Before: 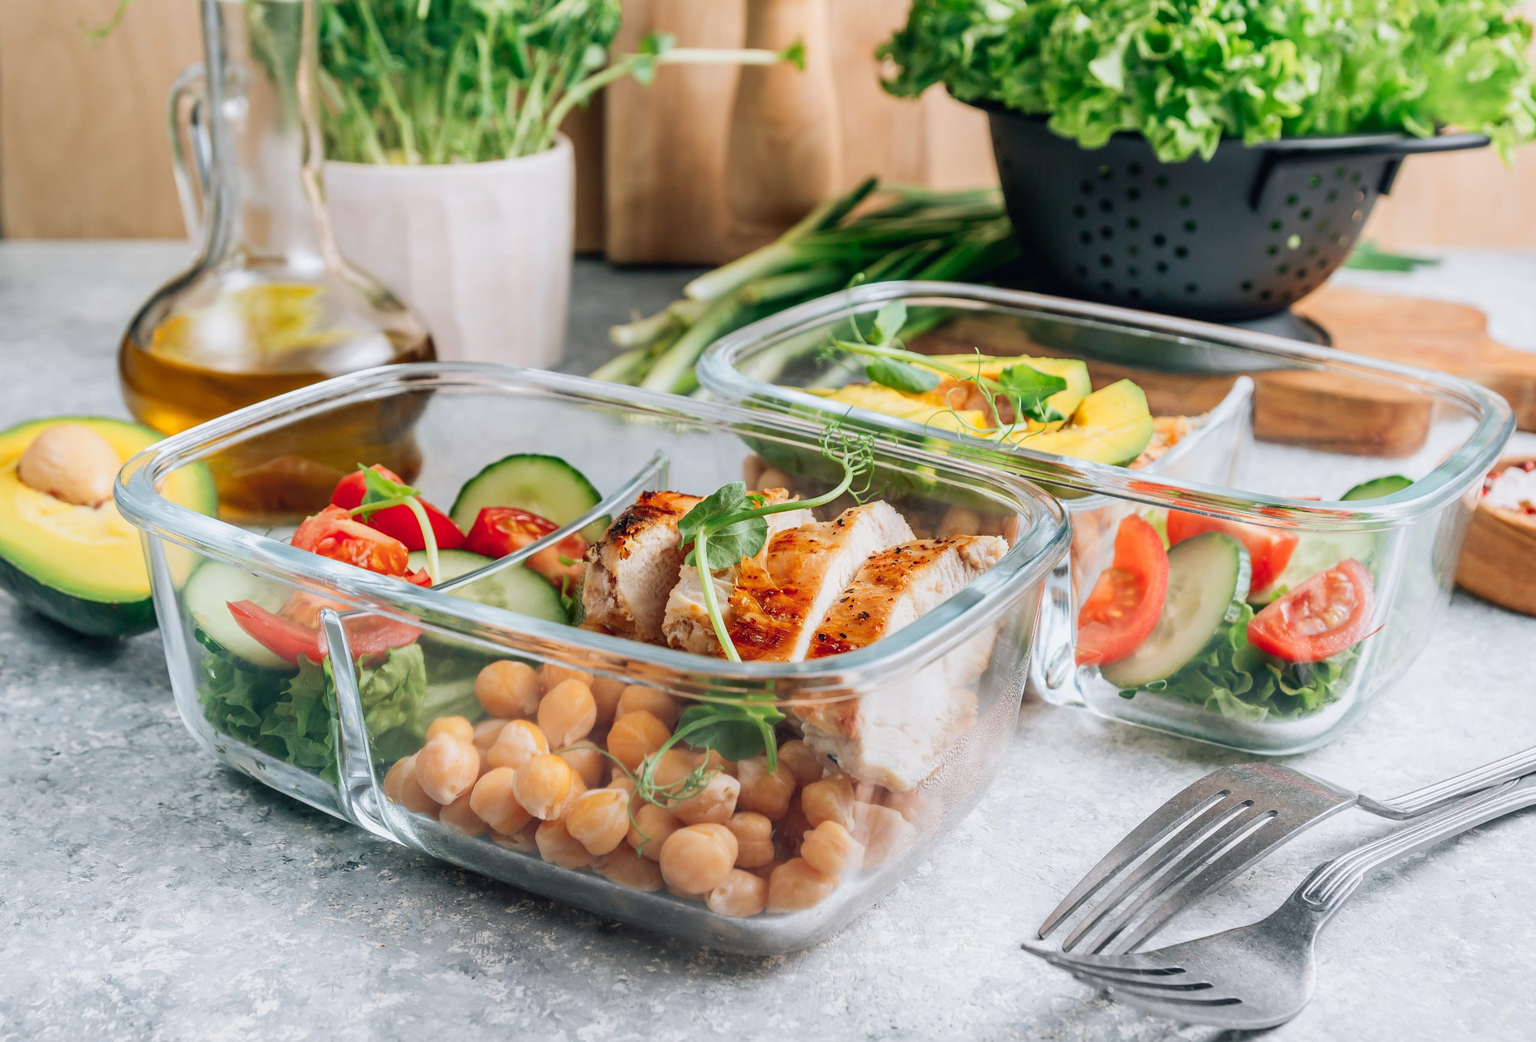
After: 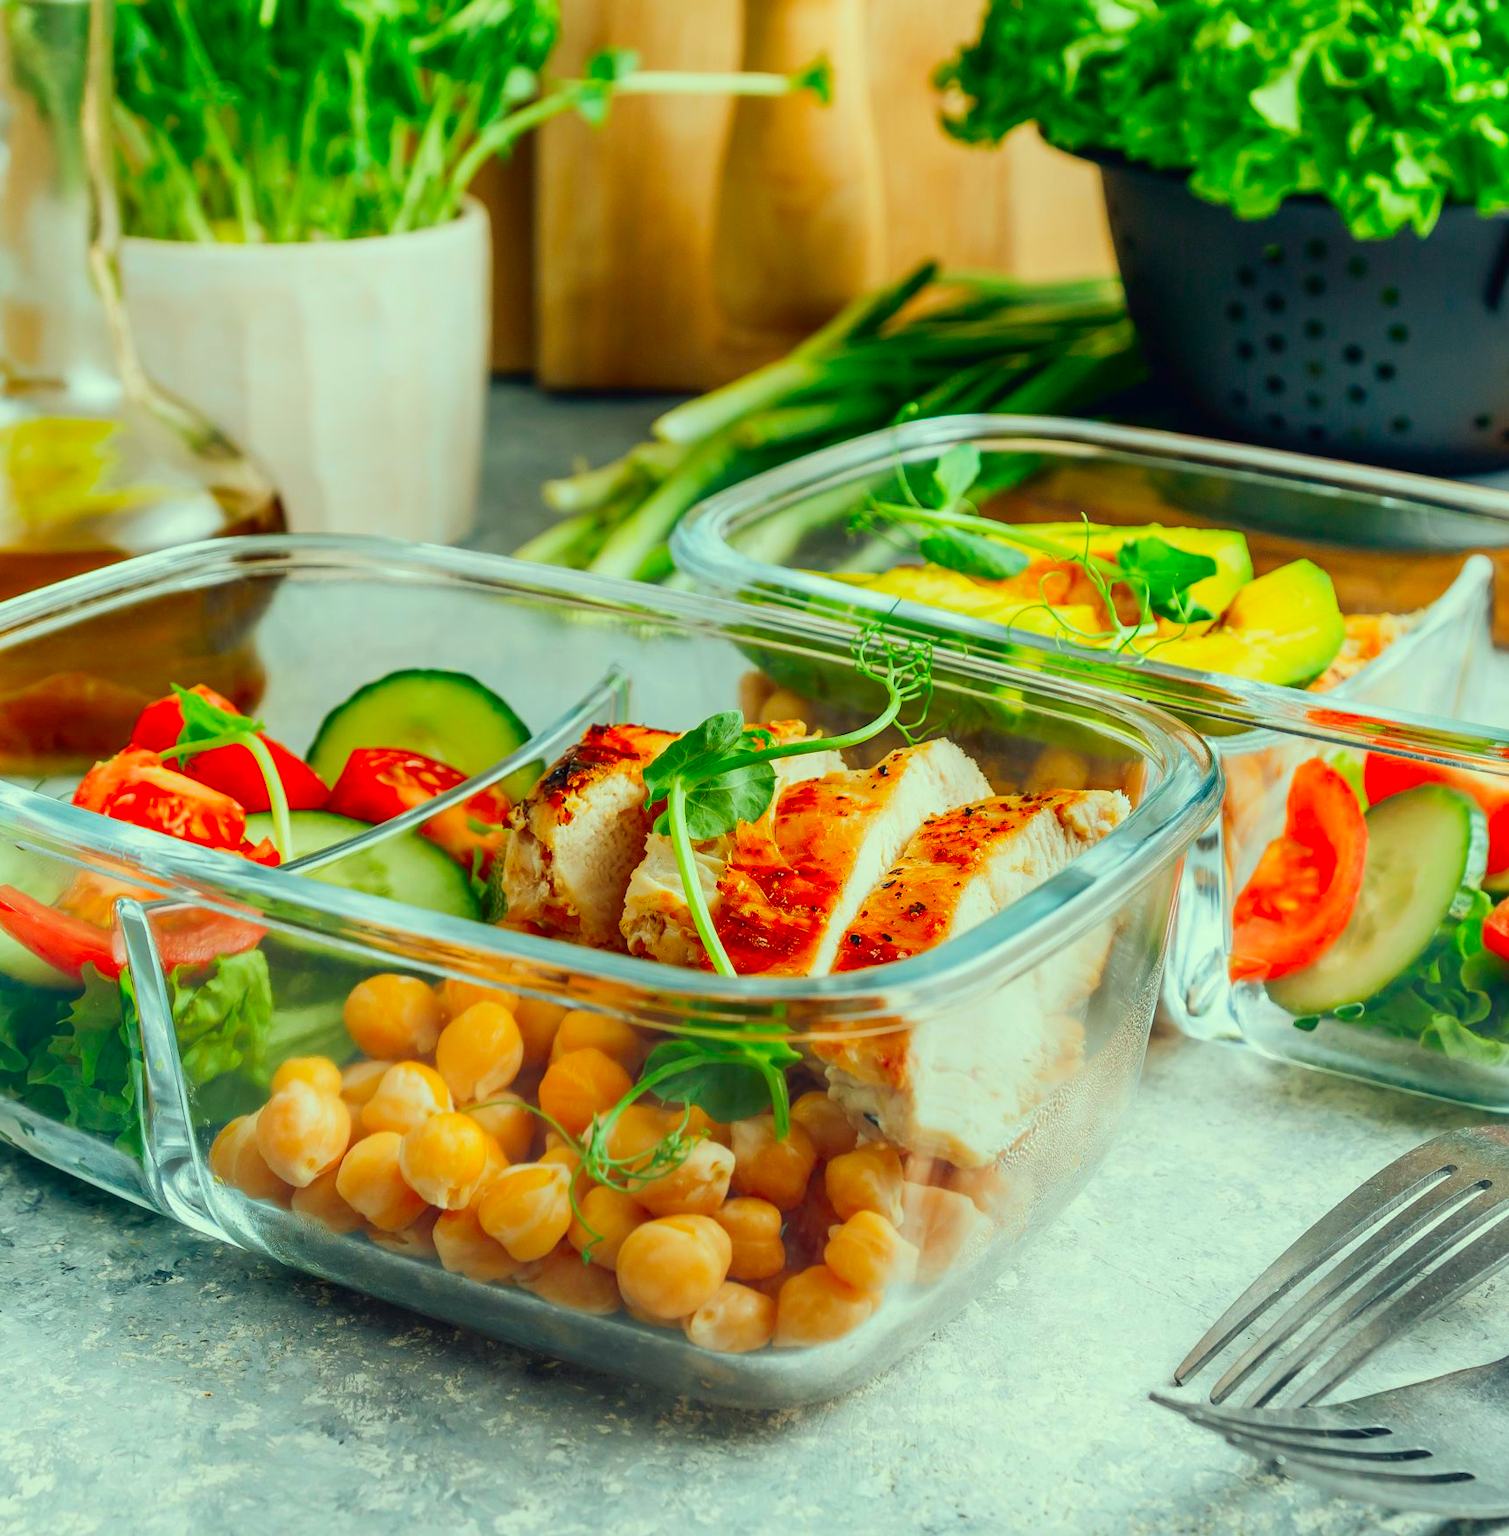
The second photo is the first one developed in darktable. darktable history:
color correction: highlights a* -10.77, highlights b* 9.8, saturation 1.72
crop and rotate: left 15.754%, right 17.579%
